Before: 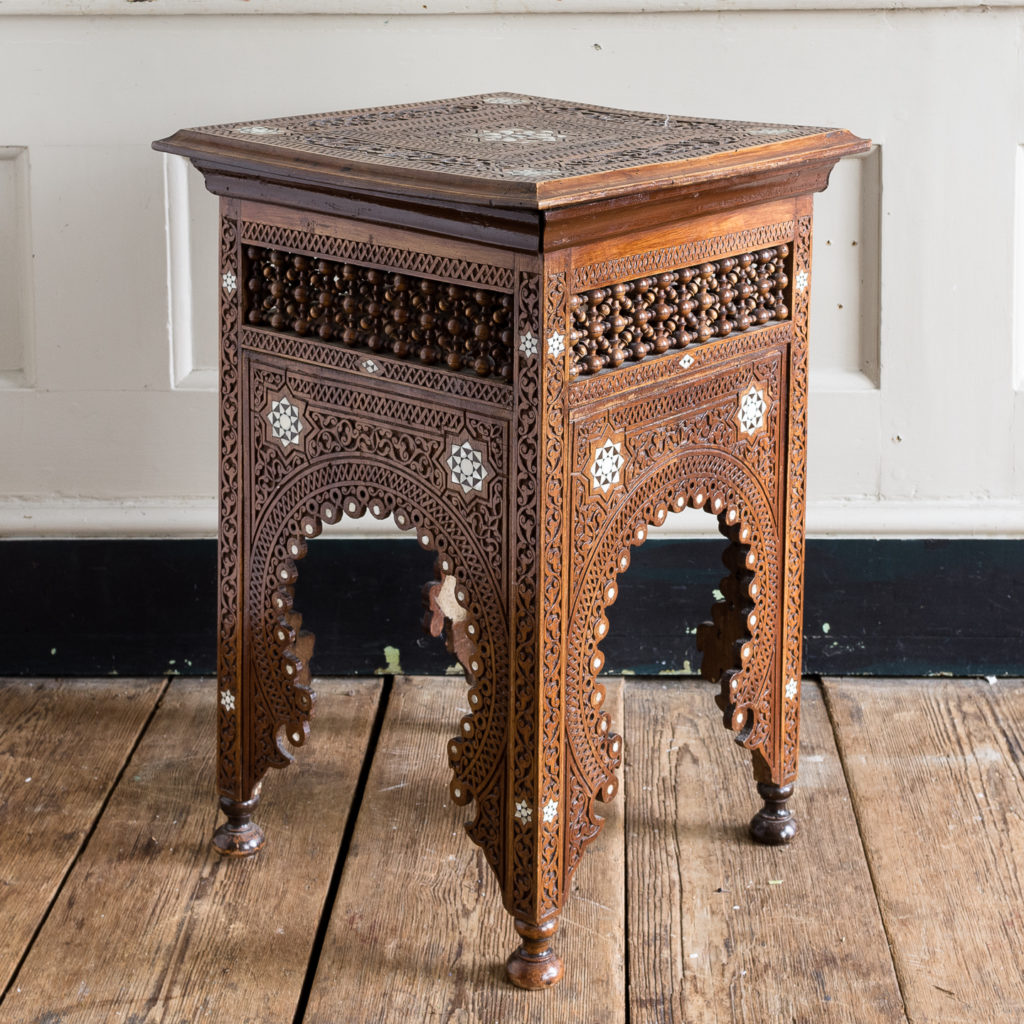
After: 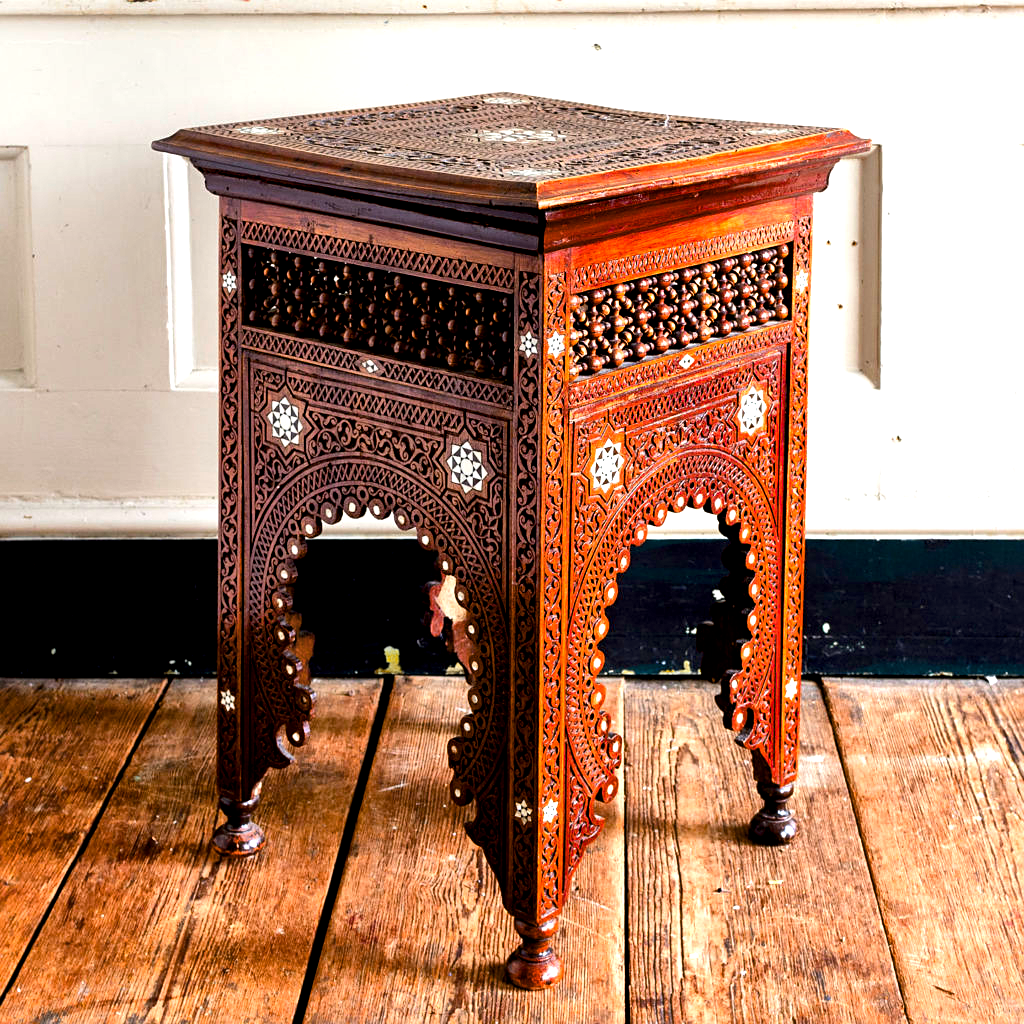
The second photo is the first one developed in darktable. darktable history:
exposure: black level correction 0.009, exposure 0.014 EV, compensate highlight preservation false
sharpen: amount 0.2
tone equalizer: -8 EV -0.75 EV, -7 EV -0.7 EV, -6 EV -0.6 EV, -5 EV -0.4 EV, -3 EV 0.4 EV, -2 EV 0.6 EV, -1 EV 0.7 EV, +0 EV 0.75 EV, edges refinement/feathering 500, mask exposure compensation -1.57 EV, preserve details no
local contrast: mode bilateral grid, contrast 25, coarseness 60, detail 151%, midtone range 0.2
color balance rgb: perceptual saturation grading › global saturation 100%
color zones: curves: ch1 [(0.29, 0.492) (0.373, 0.185) (0.509, 0.481)]; ch2 [(0.25, 0.462) (0.749, 0.457)], mix 40.67%
